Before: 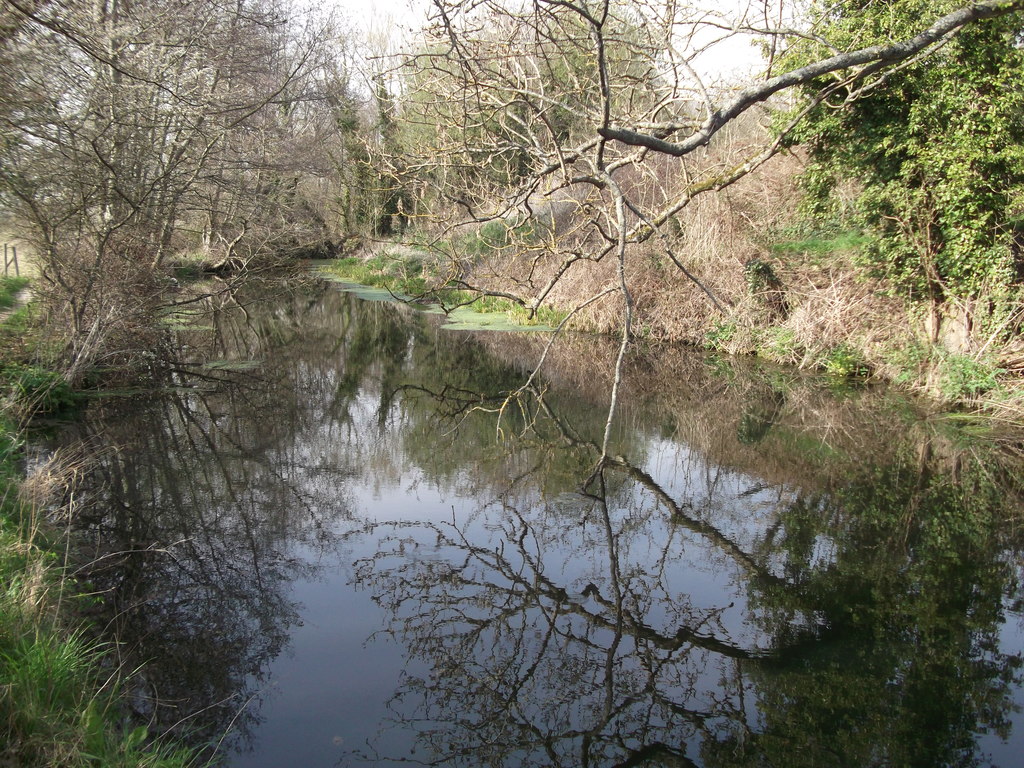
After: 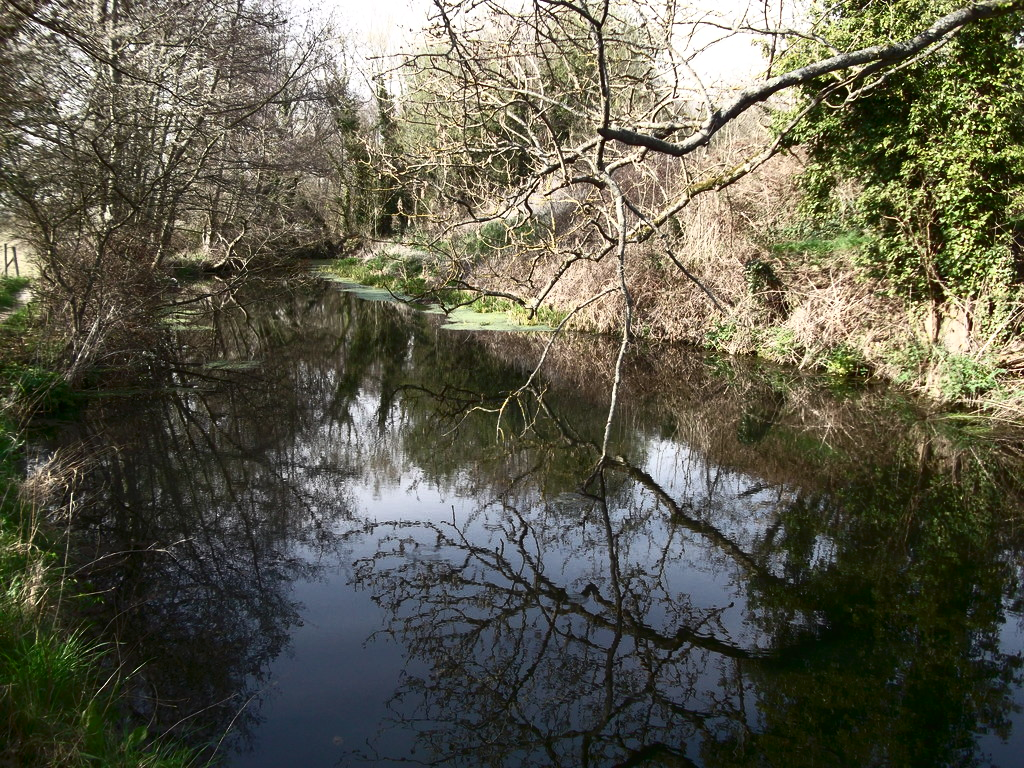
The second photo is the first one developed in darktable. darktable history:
tone curve: curves: ch0 [(0, 0) (0.56, 0.467) (0.846, 0.934) (1, 1)], color space Lab, independent channels, preserve colors none
